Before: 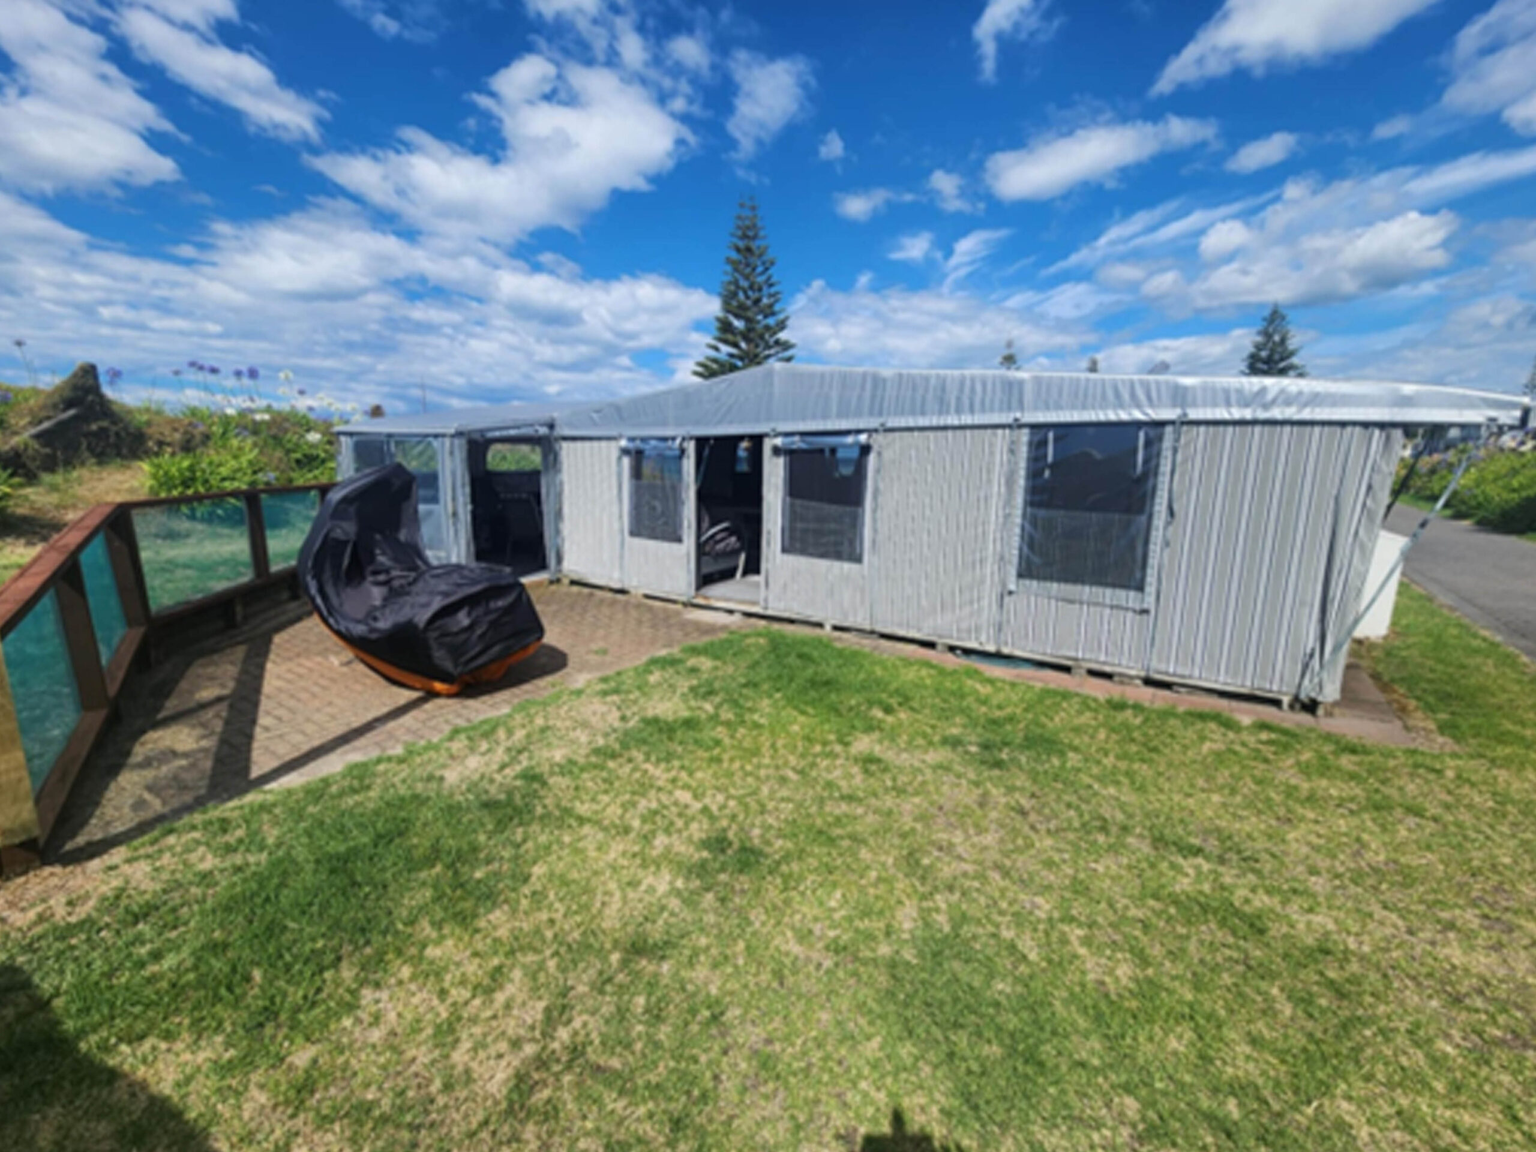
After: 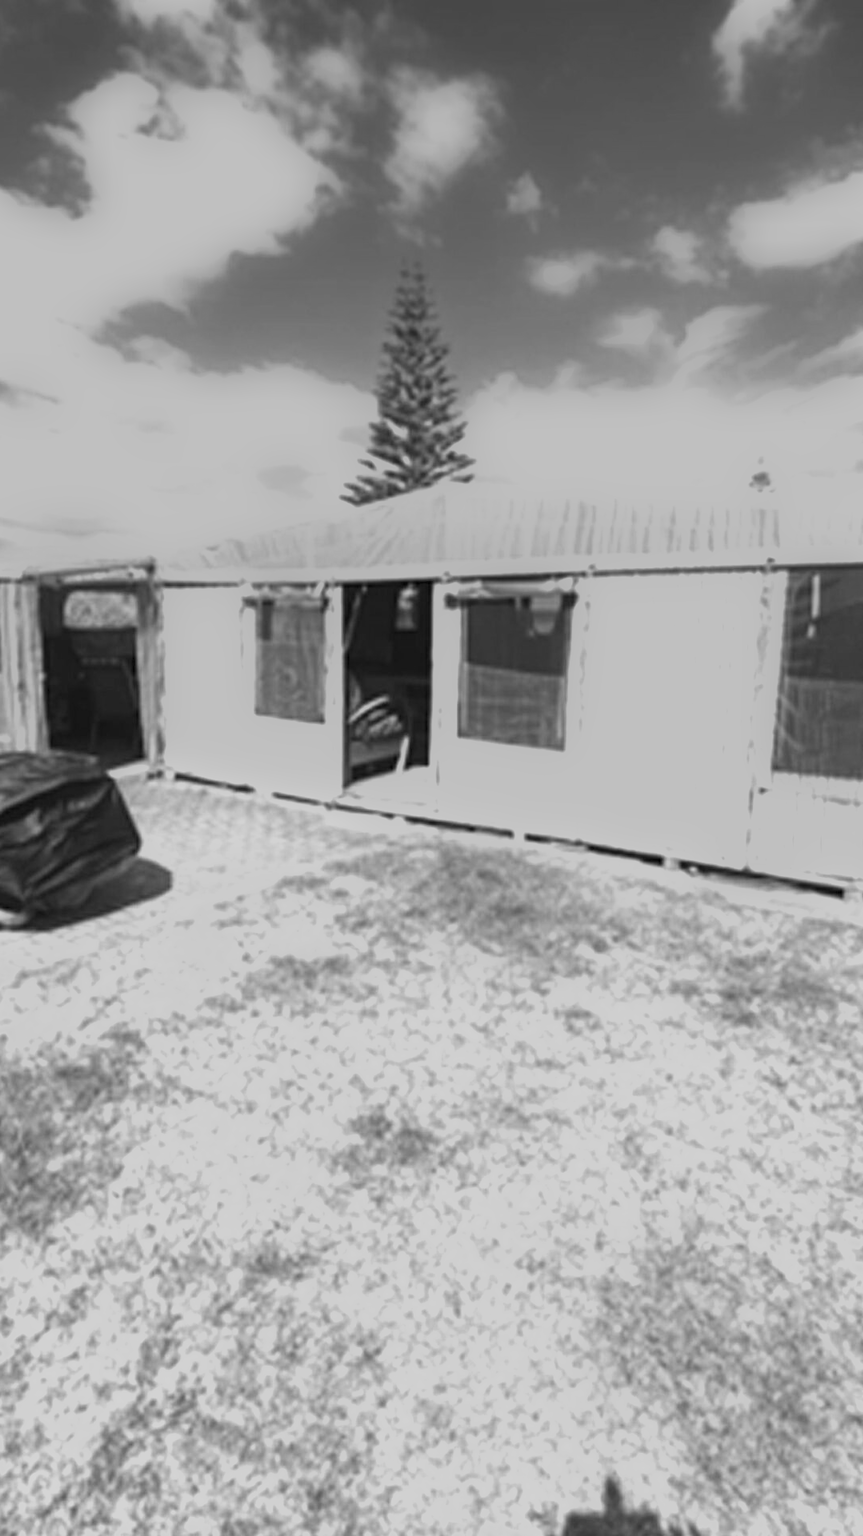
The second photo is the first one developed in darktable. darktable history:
exposure: black level correction 0, exposure 1.625 EV, compensate exposure bias true, compensate highlight preservation false
velvia: on, module defaults
crop: left 28.583%, right 29.231%
monochrome: a 79.32, b 81.83, size 1.1
white balance: red 1.045, blue 0.932
